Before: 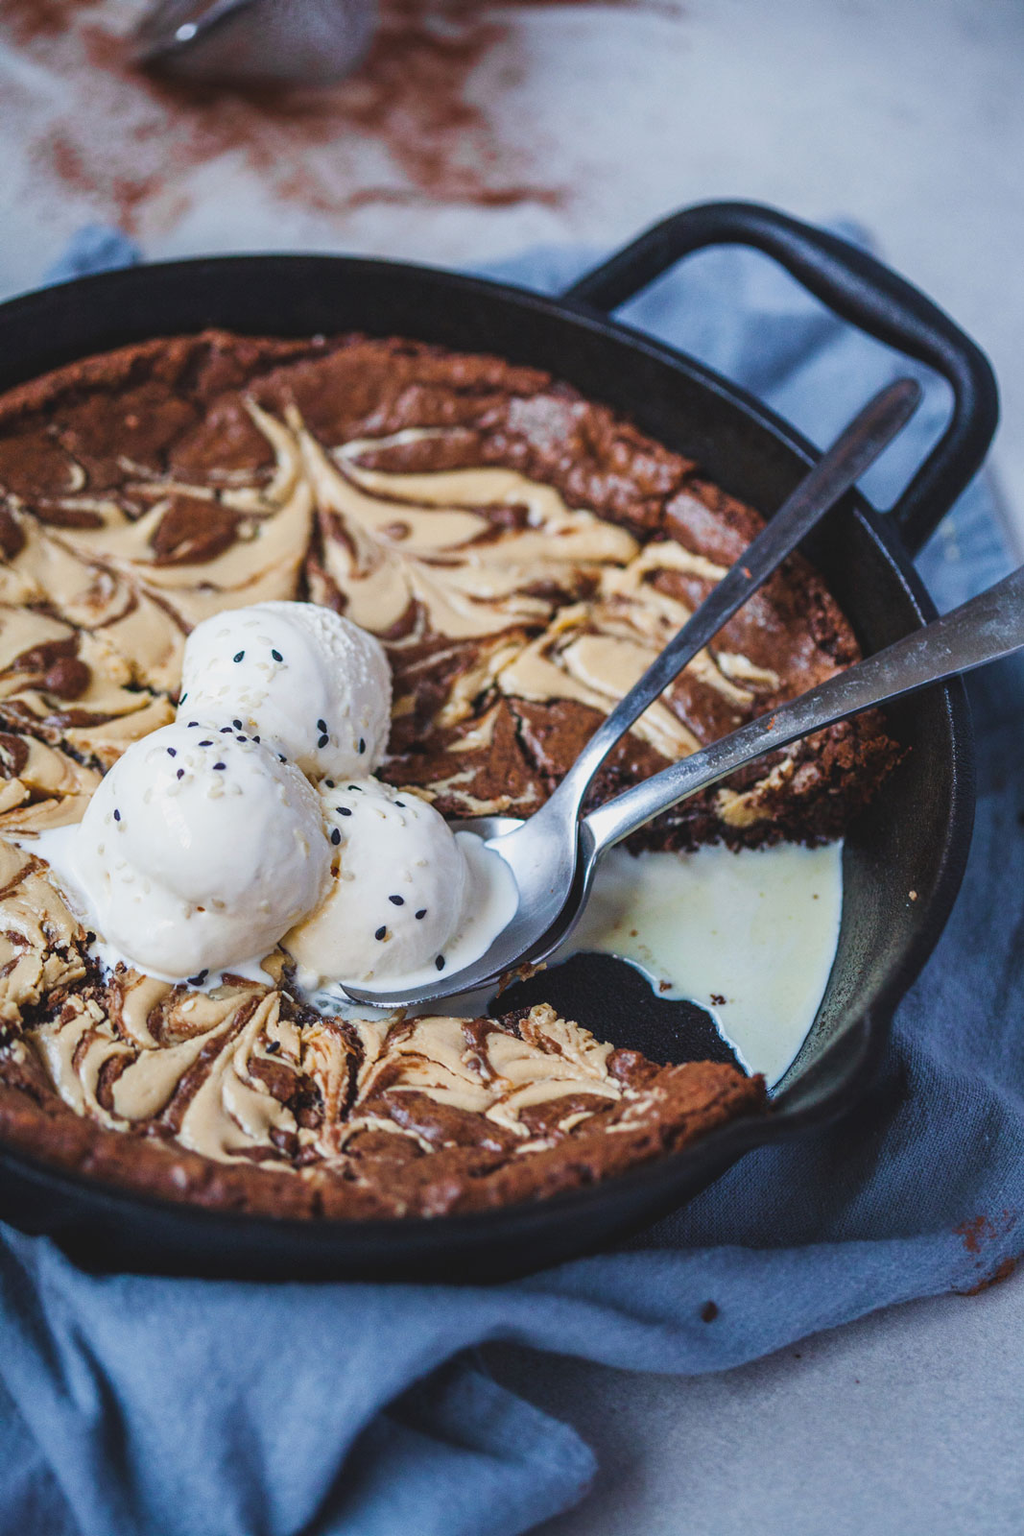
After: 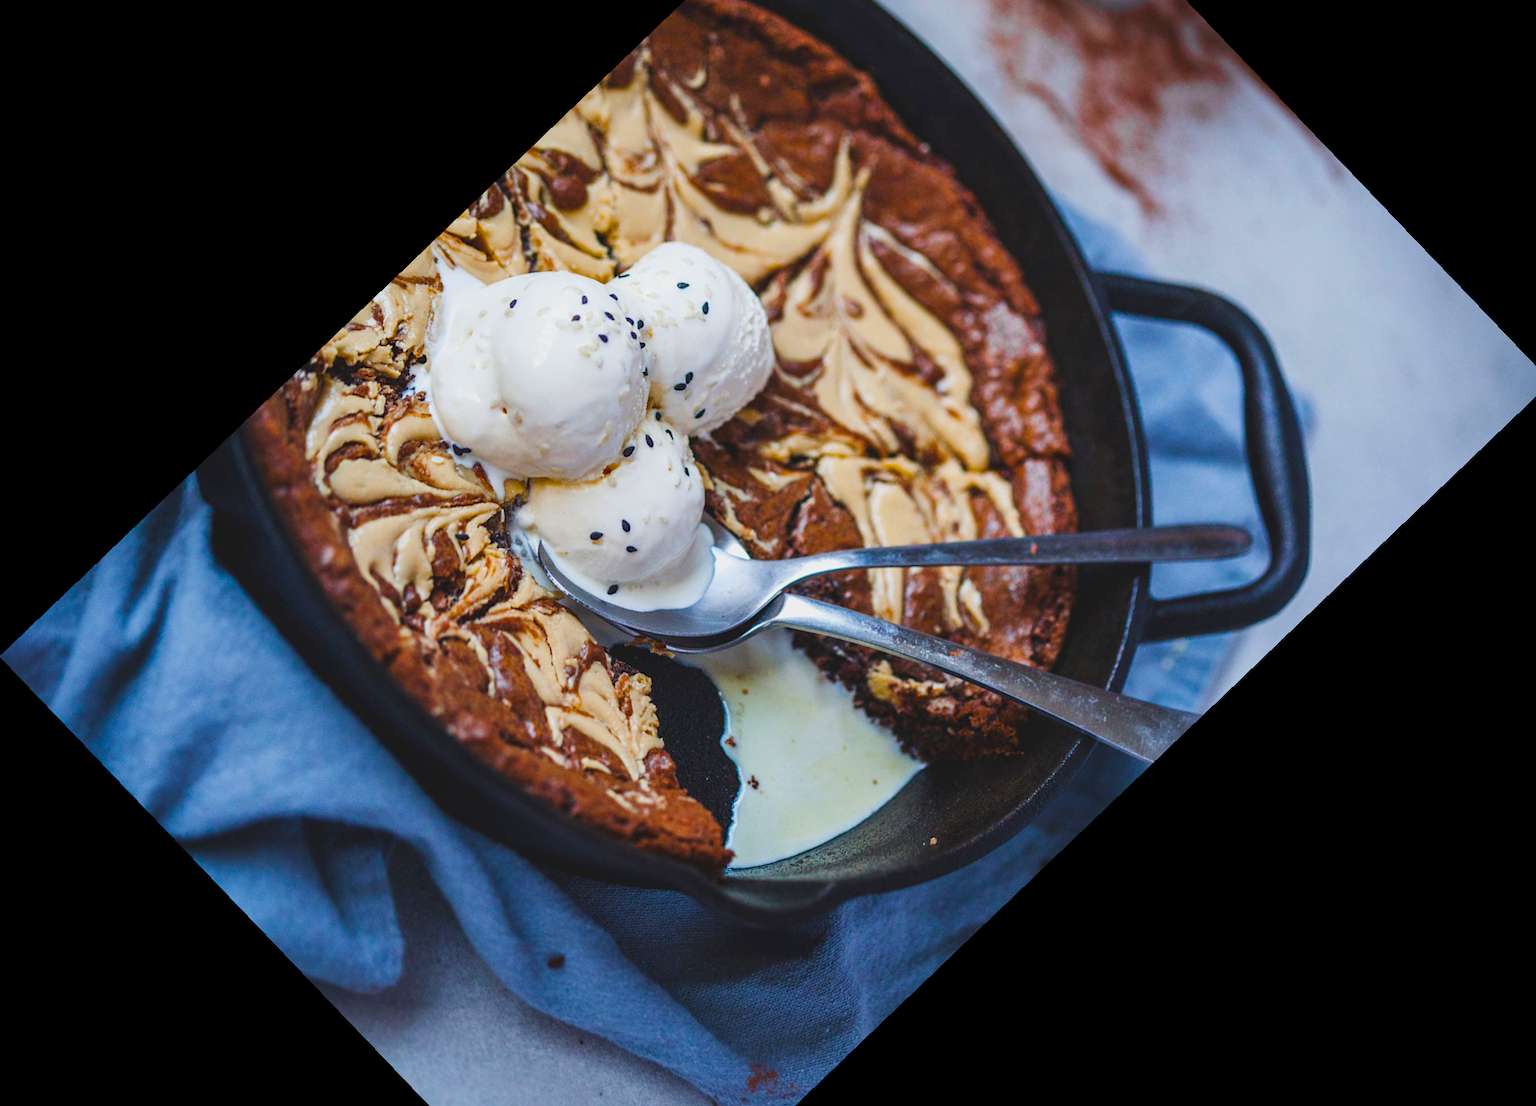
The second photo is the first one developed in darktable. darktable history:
crop and rotate: angle -46.26°, top 16.234%, right 0.912%, bottom 11.704%
color balance rgb: perceptual saturation grading › global saturation 30%, global vibrance 10%
